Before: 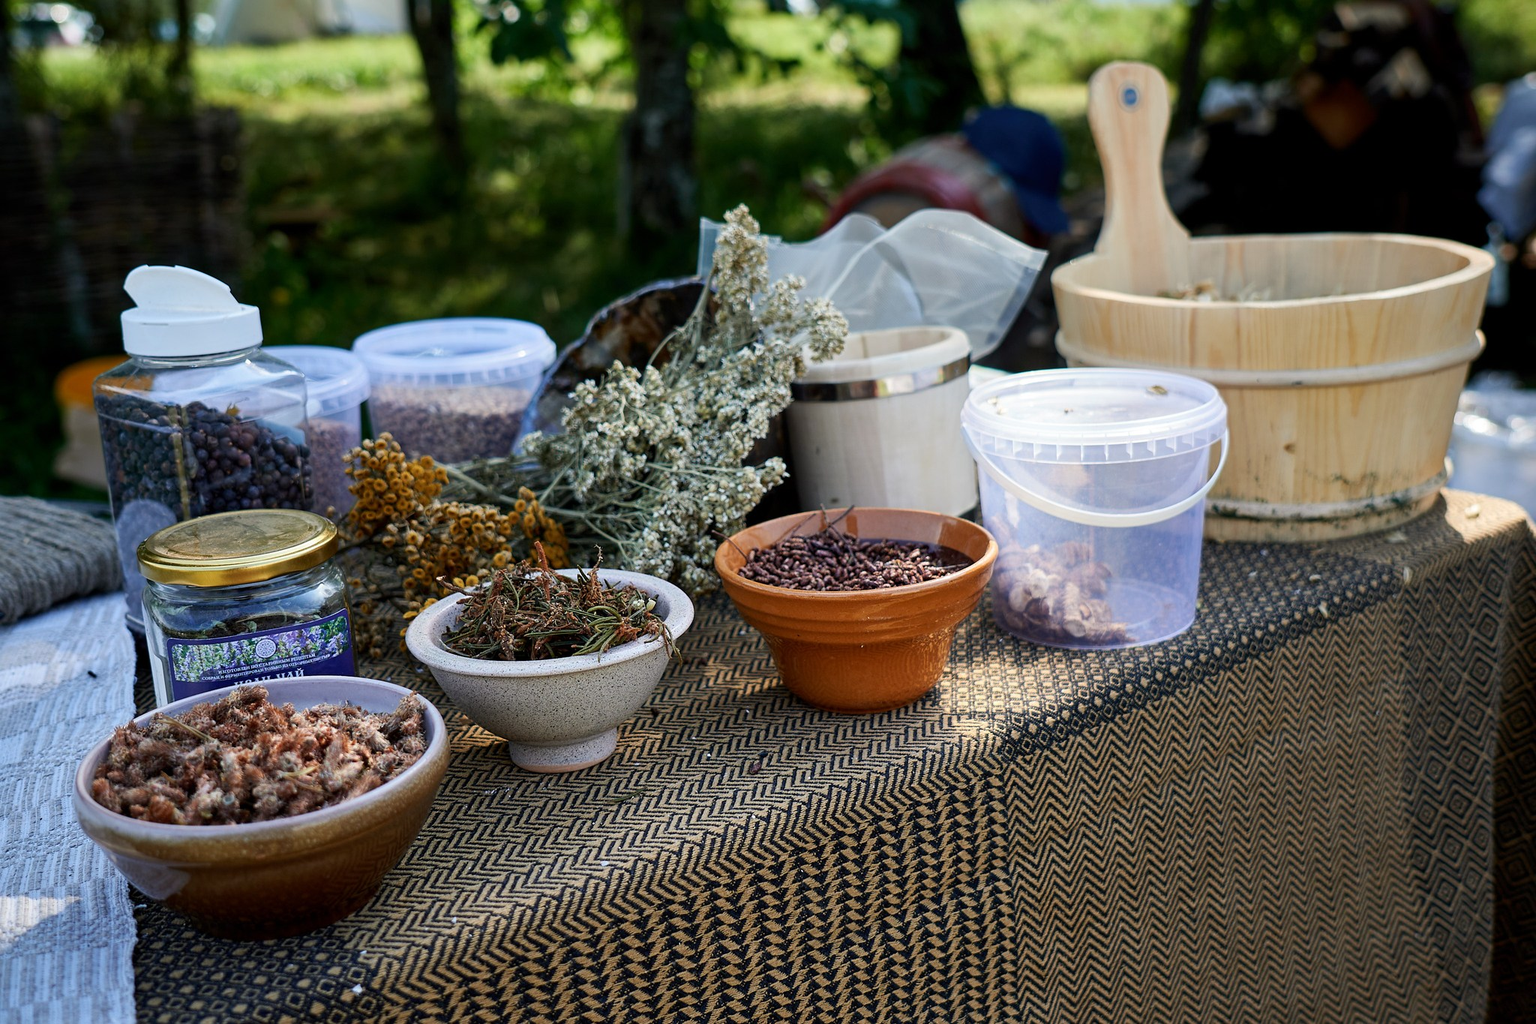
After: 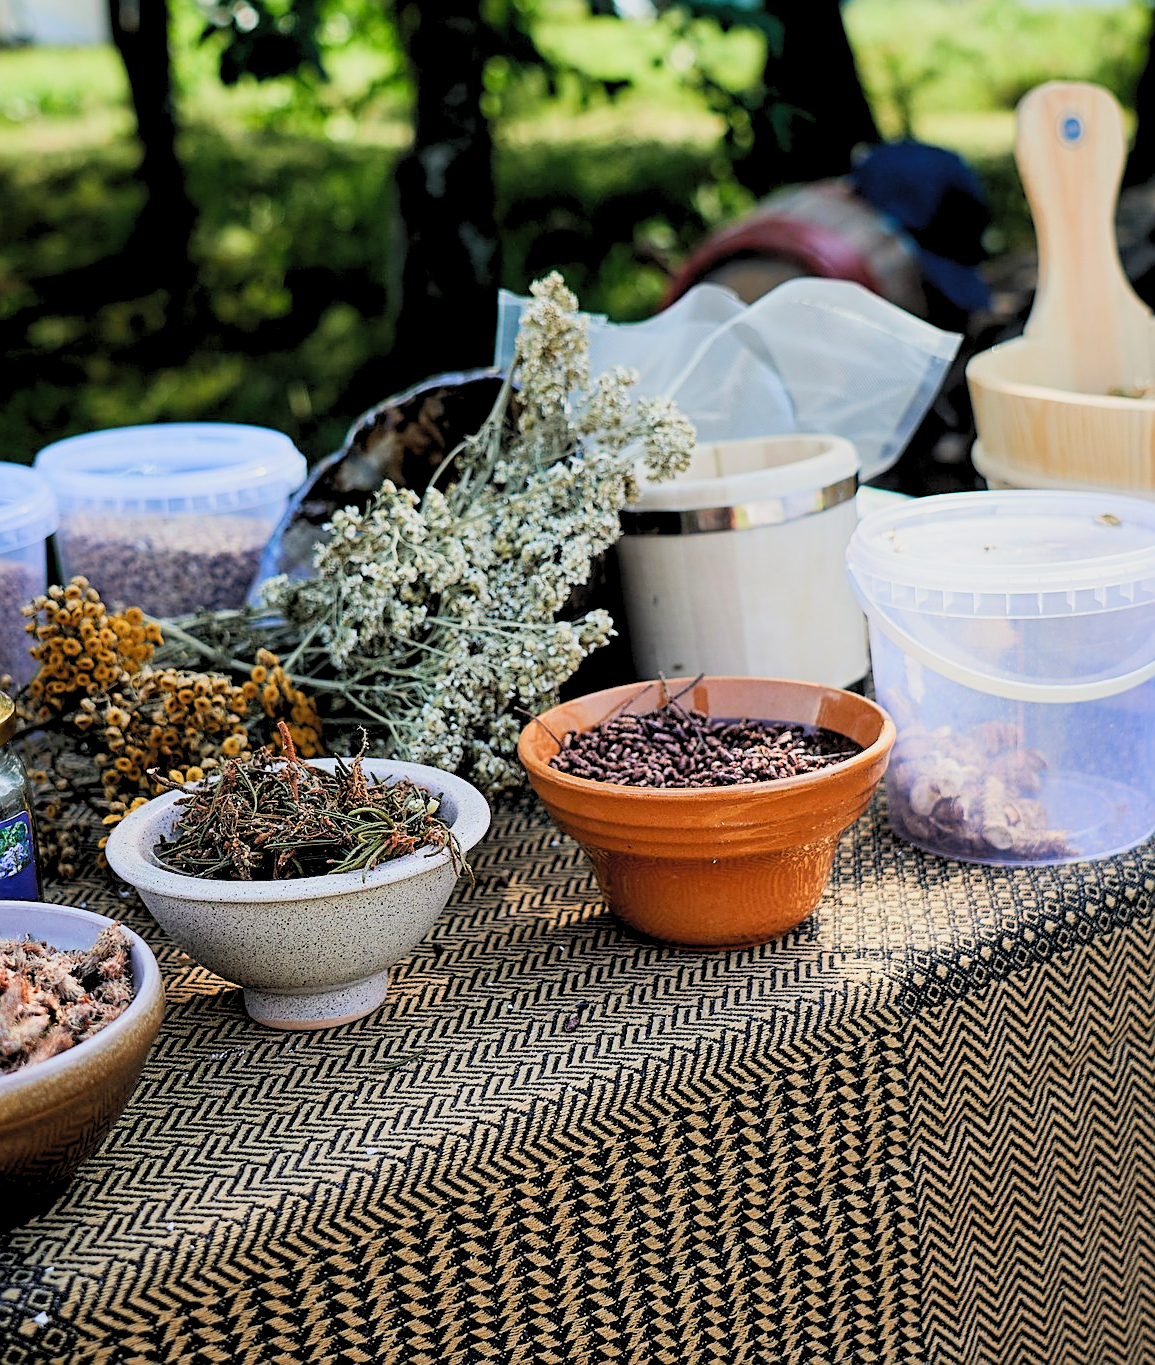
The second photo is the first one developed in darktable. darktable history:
crop: left 21.278%, right 22.313%
filmic rgb: black relative exposure -7.65 EV, white relative exposure 4.56 EV, hardness 3.61, contrast 0.996, preserve chrominance RGB euclidean norm, color science v5 (2021), contrast in shadows safe, contrast in highlights safe
levels: levels [0.044, 0.416, 0.908]
sharpen: on, module defaults
